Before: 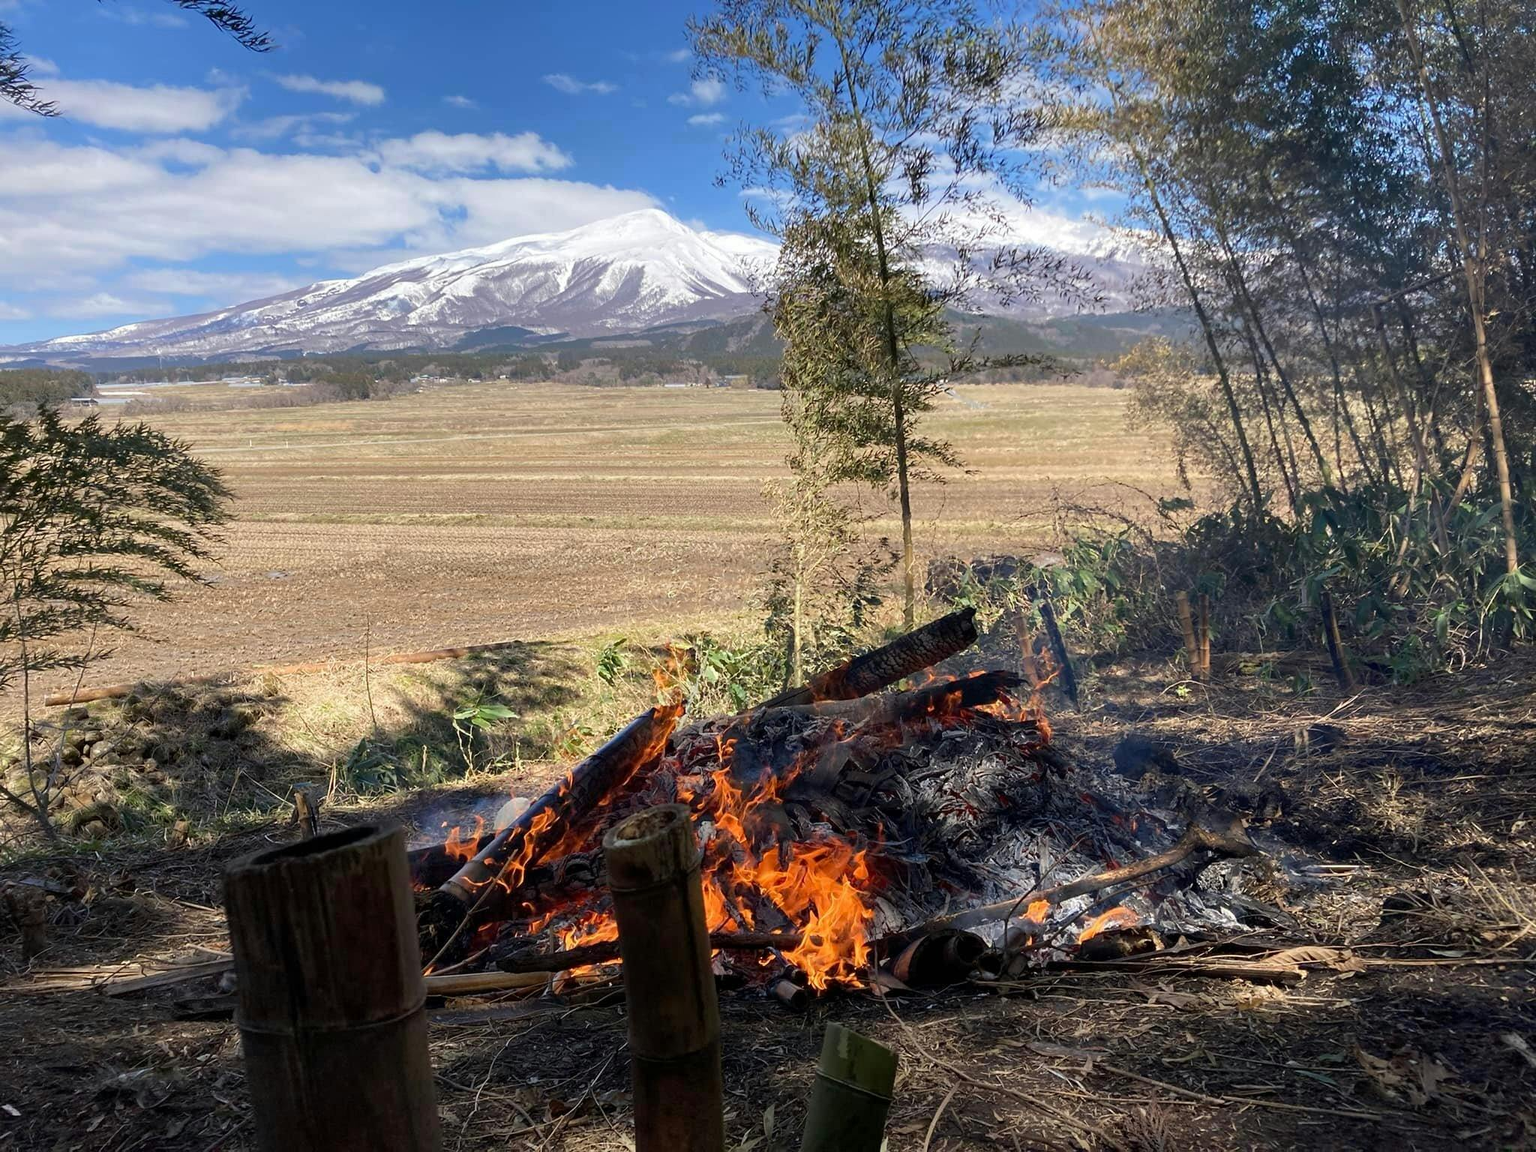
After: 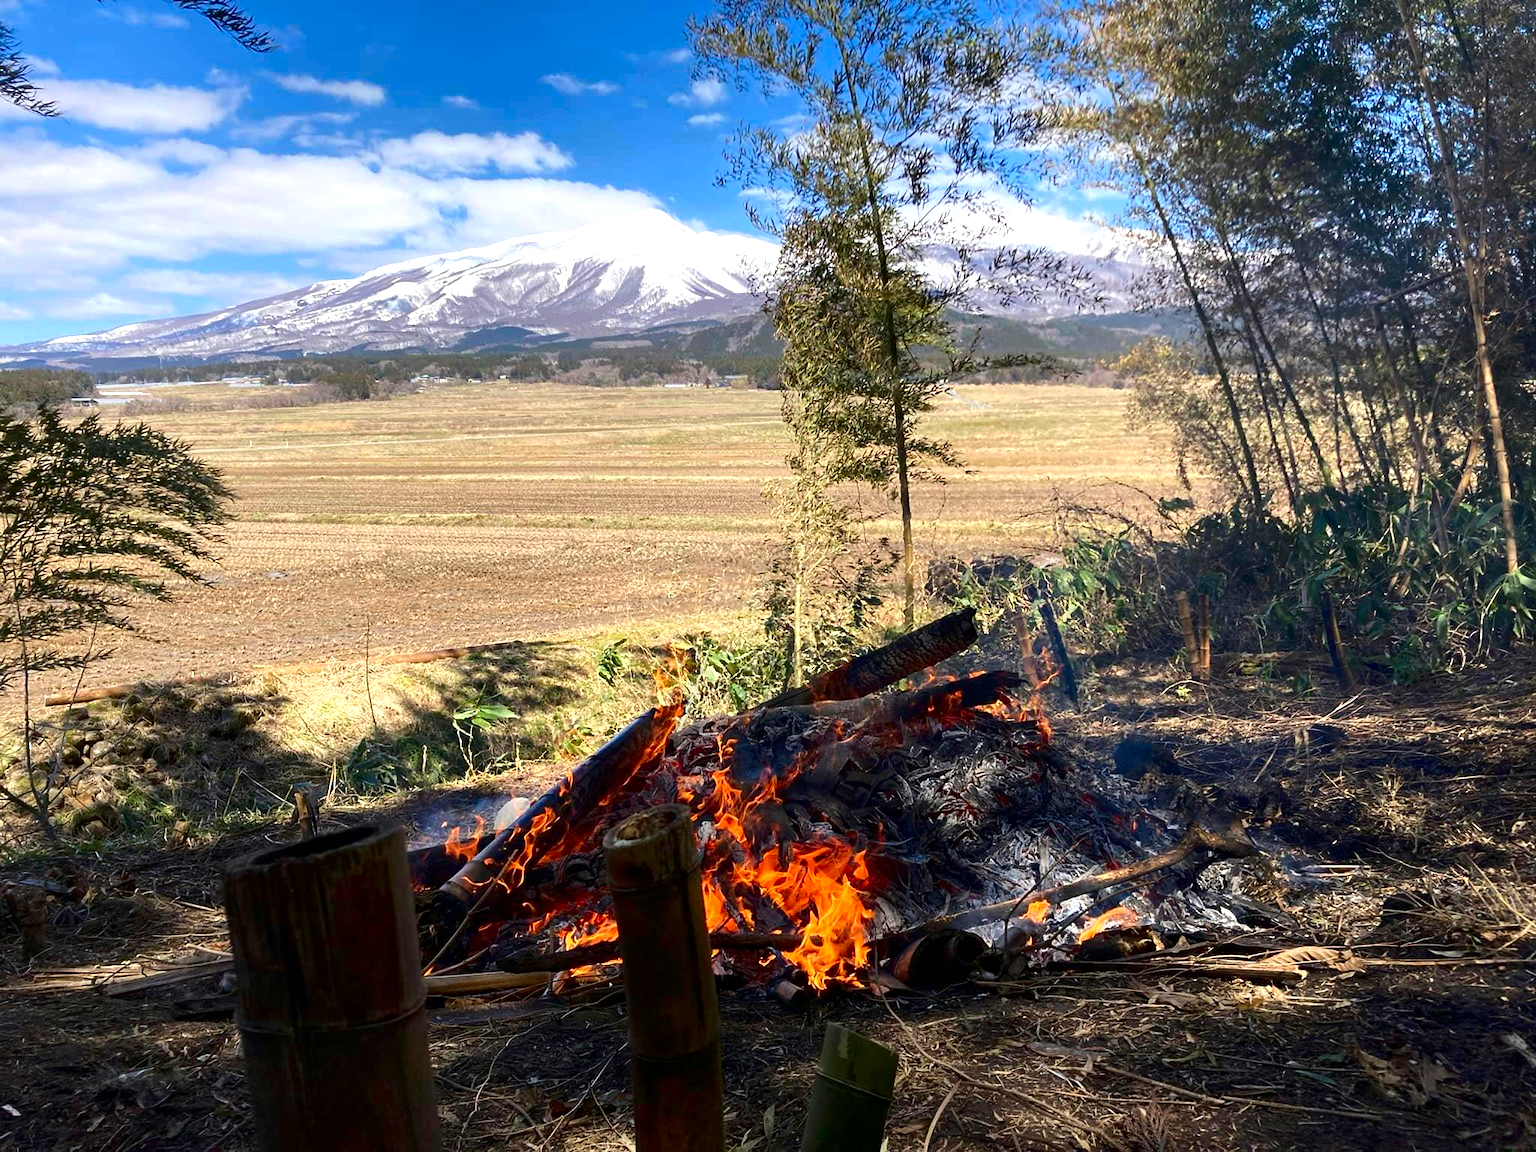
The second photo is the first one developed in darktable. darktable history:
contrast brightness saturation: contrast 0.124, brightness -0.116, saturation 0.202
exposure: black level correction 0, exposure 0.499 EV, compensate highlight preservation false
